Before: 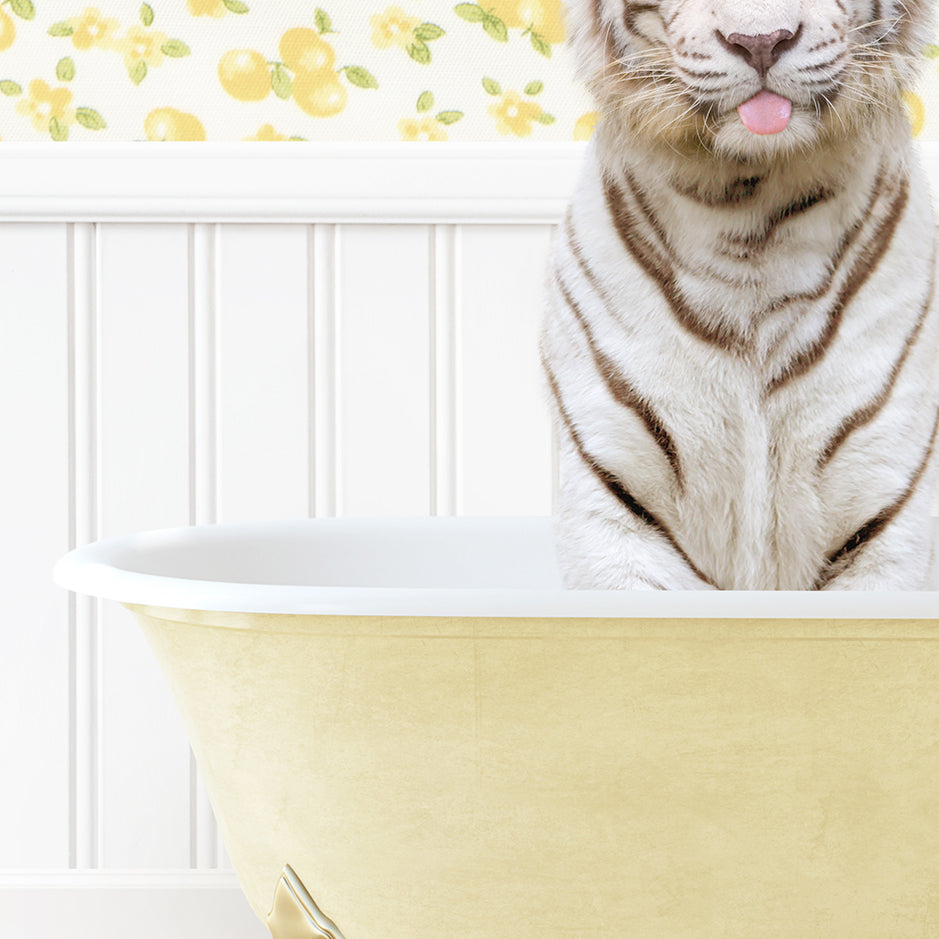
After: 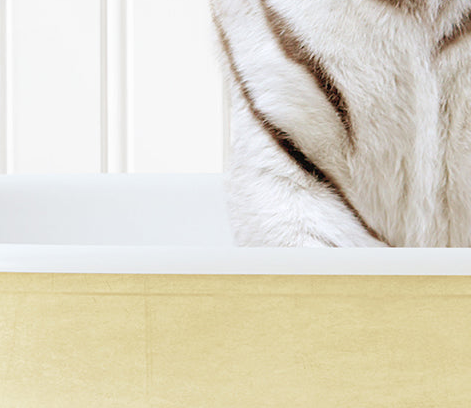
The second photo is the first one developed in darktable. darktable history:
crop: left 35.099%, top 36.576%, right 14.721%, bottom 19.941%
